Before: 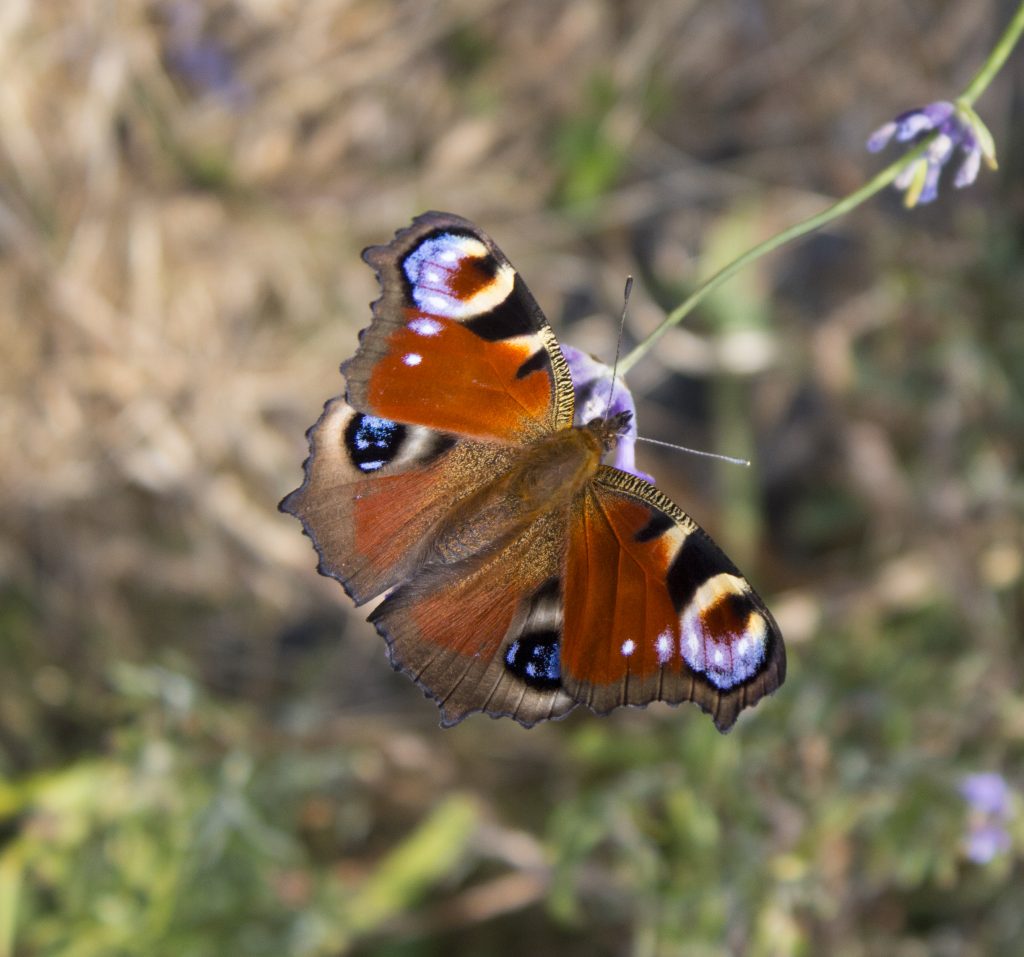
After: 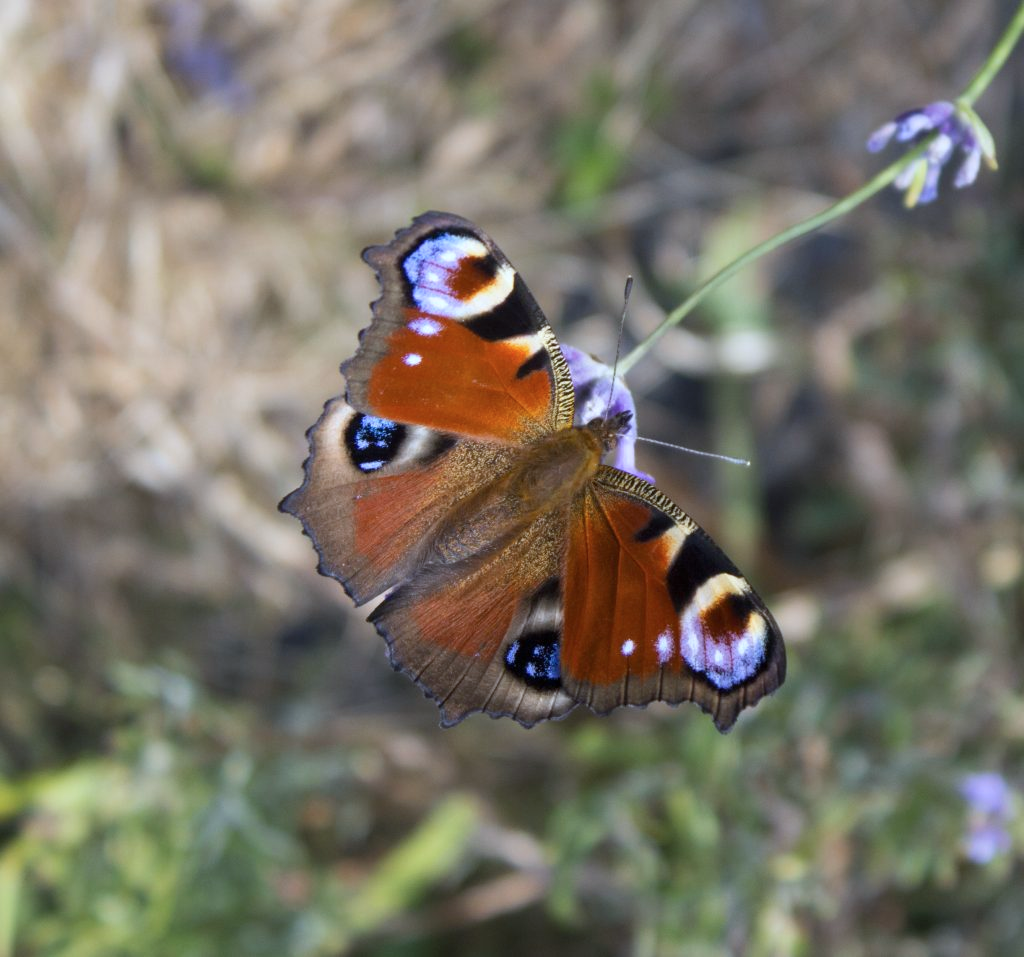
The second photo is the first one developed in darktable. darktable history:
color calibration: x 0.372, y 0.387, temperature 4285.21 K
